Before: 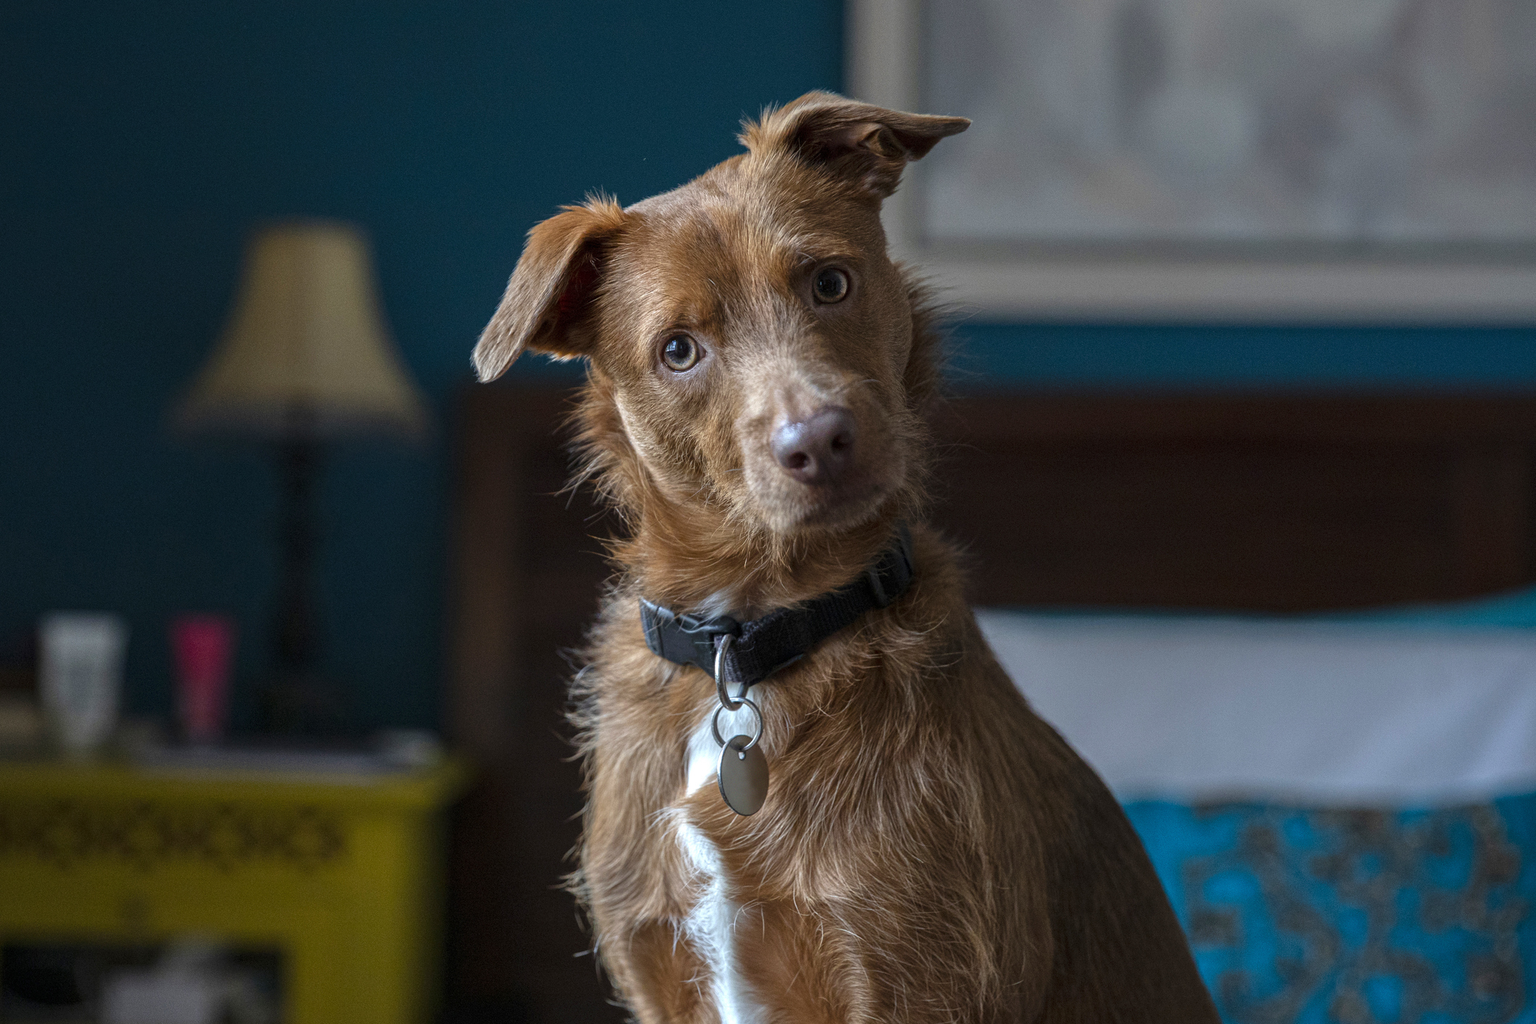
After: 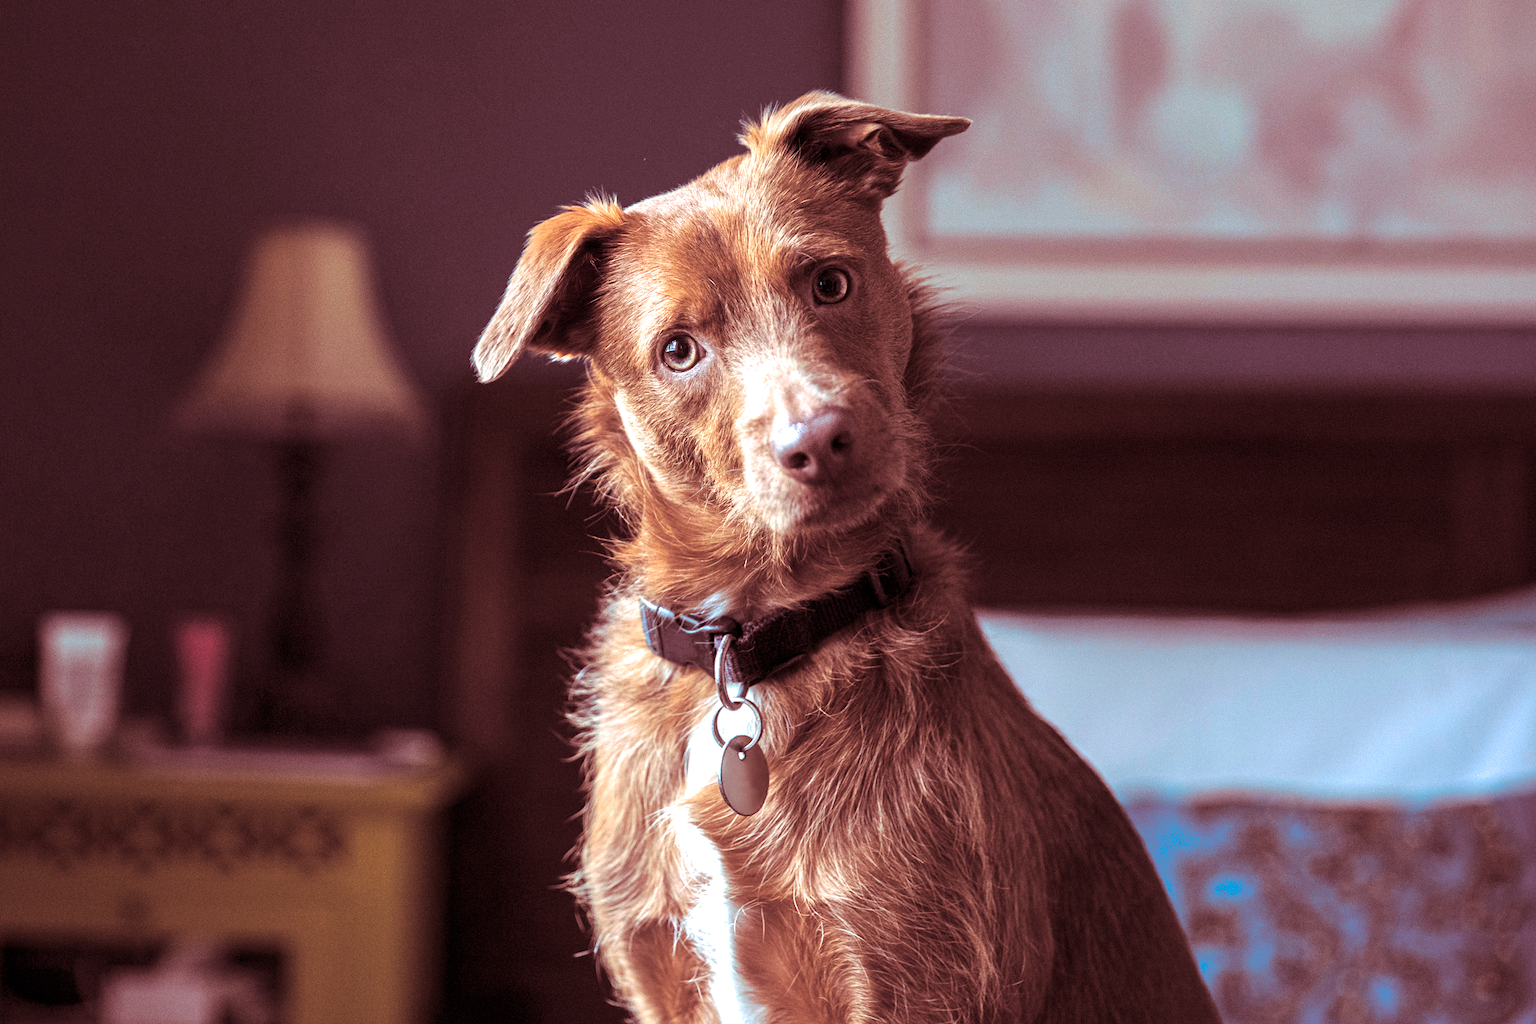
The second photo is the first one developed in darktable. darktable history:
exposure: exposure 1.16 EV, compensate exposure bias true, compensate highlight preservation false
split-toning: highlights › saturation 0, balance -61.83
